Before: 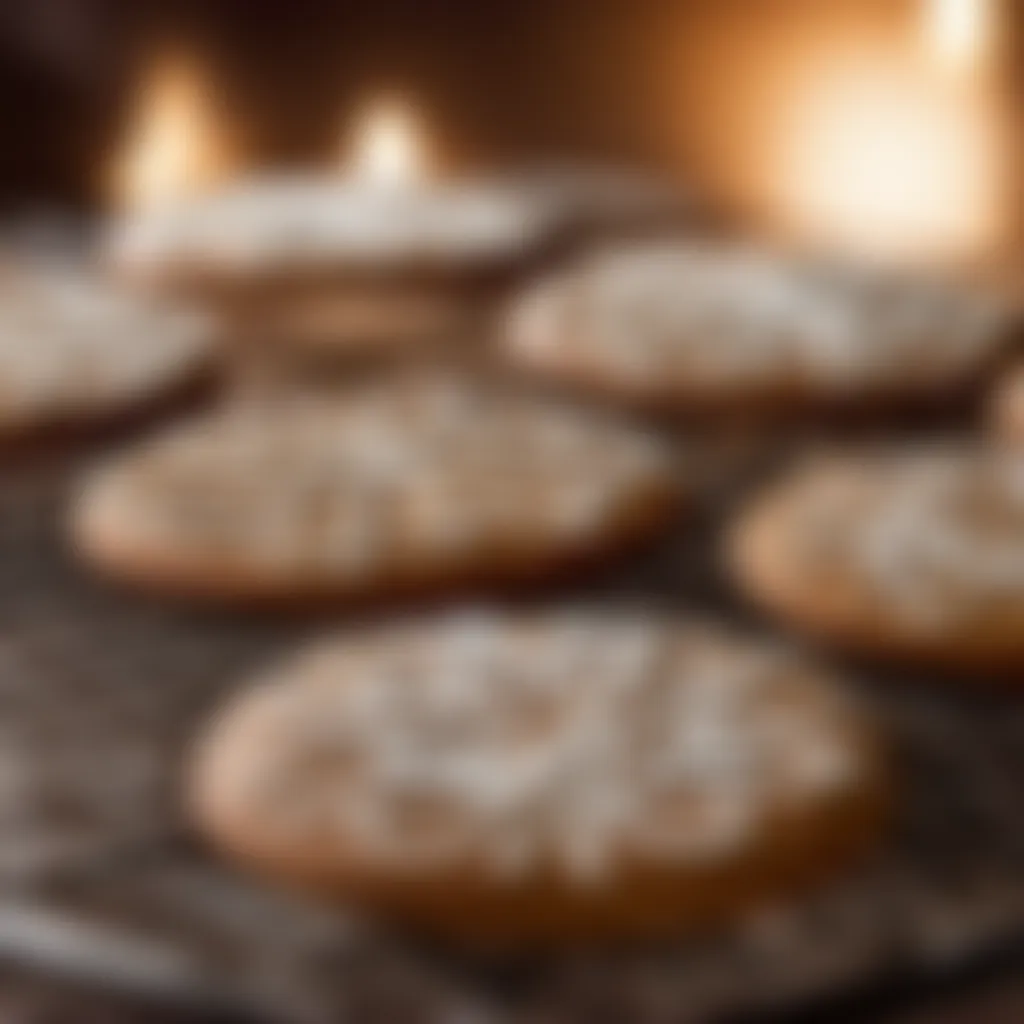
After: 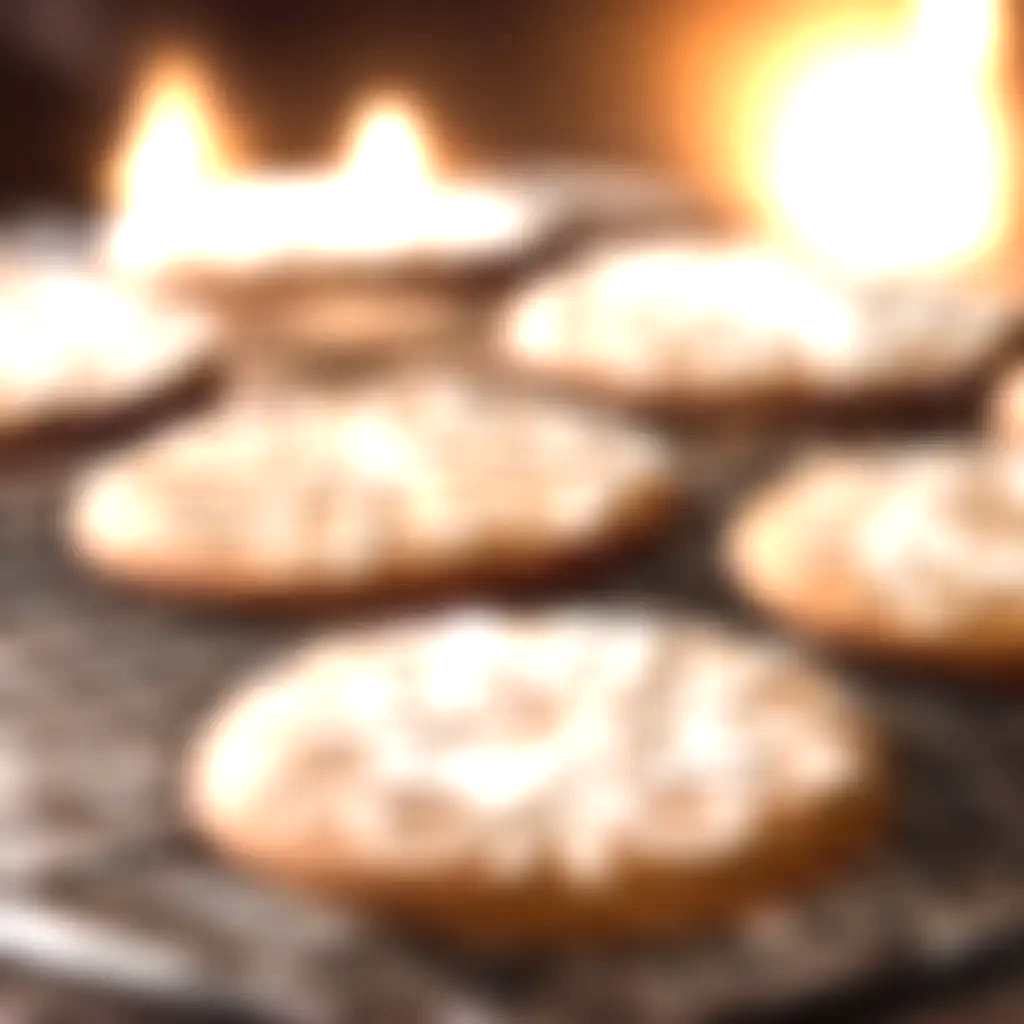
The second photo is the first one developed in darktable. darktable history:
contrast brightness saturation: saturation -0.05
tone equalizer: -8 EV -0.417 EV, -7 EV -0.389 EV, -6 EV -0.333 EV, -5 EV -0.222 EV, -3 EV 0.222 EV, -2 EV 0.333 EV, -1 EV 0.389 EV, +0 EV 0.417 EV, edges refinement/feathering 500, mask exposure compensation -1.57 EV, preserve details no
exposure: black level correction 0, exposure 1.3 EV, compensate highlight preservation false
